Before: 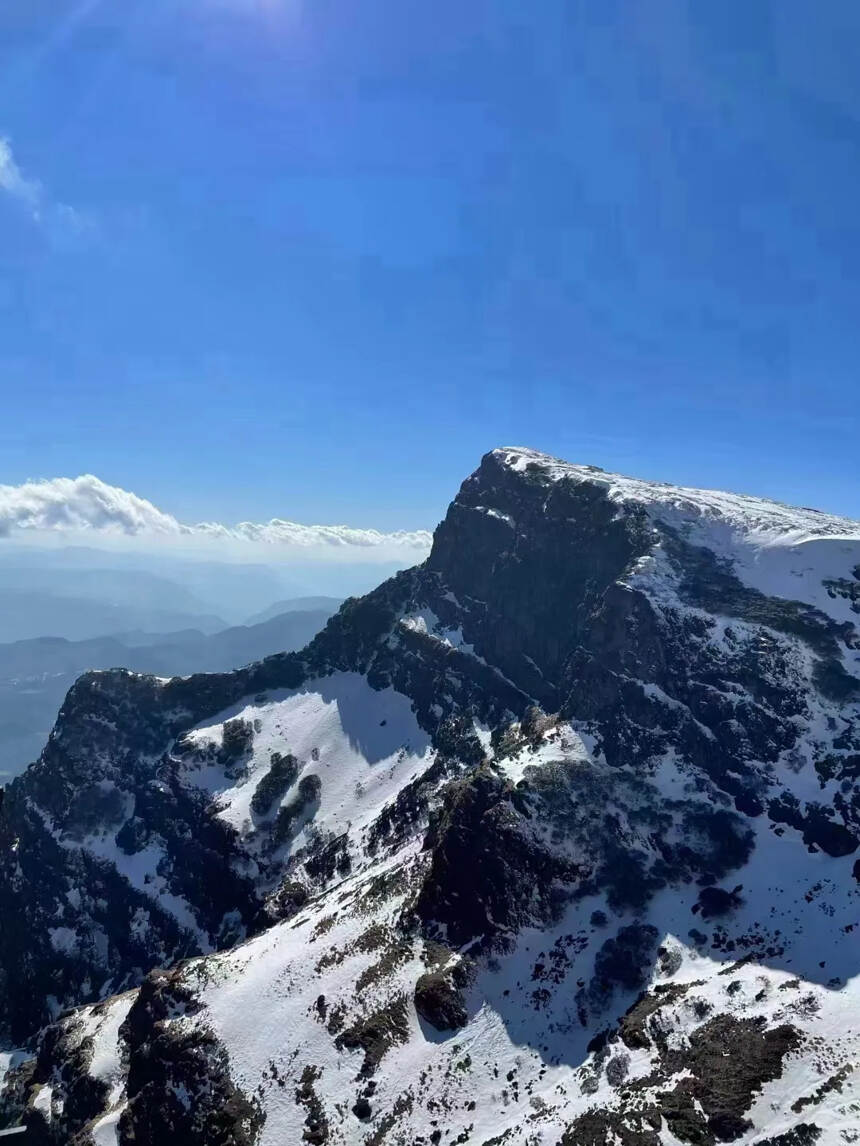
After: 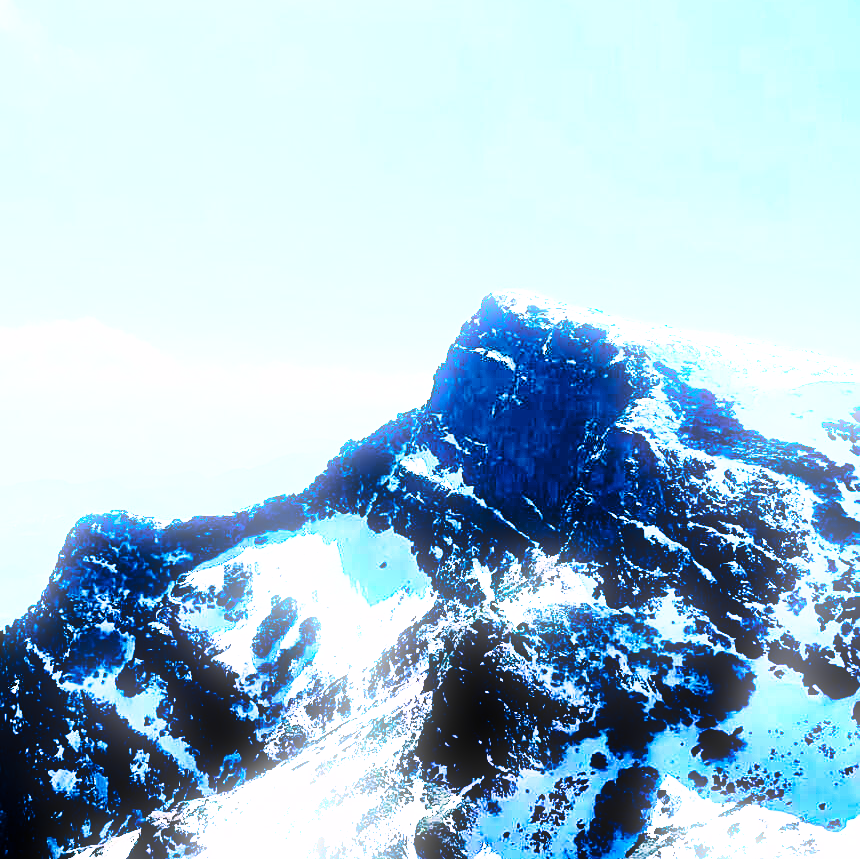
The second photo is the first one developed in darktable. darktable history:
sharpen: on, module defaults
color balance rgb: shadows lift › luminance -28.76%, shadows lift › chroma 10%, shadows lift › hue 230°, power › chroma 0.5%, power › hue 215°, highlights gain › luminance 7.14%, highlights gain › chroma 1%, highlights gain › hue 50°, global offset › luminance -0.29%, global offset › hue 260°, perceptual saturation grading › global saturation 20%, perceptual saturation grading › highlights -13.92%, perceptual saturation grading › shadows 50%
exposure: black level correction 0, exposure 0.953 EV, compensate exposure bias true, compensate highlight preservation false
bloom: size 5%, threshold 95%, strength 15%
white balance: red 1.05, blue 1.072
rgb curve: curves: ch0 [(0, 0) (0.21, 0.15) (0.24, 0.21) (0.5, 0.75) (0.75, 0.96) (0.89, 0.99) (1, 1)]; ch1 [(0, 0.02) (0.21, 0.13) (0.25, 0.2) (0.5, 0.67) (0.75, 0.9) (0.89, 0.97) (1, 1)]; ch2 [(0, 0.02) (0.21, 0.13) (0.25, 0.2) (0.5, 0.67) (0.75, 0.9) (0.89, 0.97) (1, 1)], compensate middle gray true
crop: top 13.819%, bottom 11.169%
base curve: curves: ch0 [(0, 0) (0.028, 0.03) (0.121, 0.232) (0.46, 0.748) (0.859, 0.968) (1, 1)], preserve colors none
